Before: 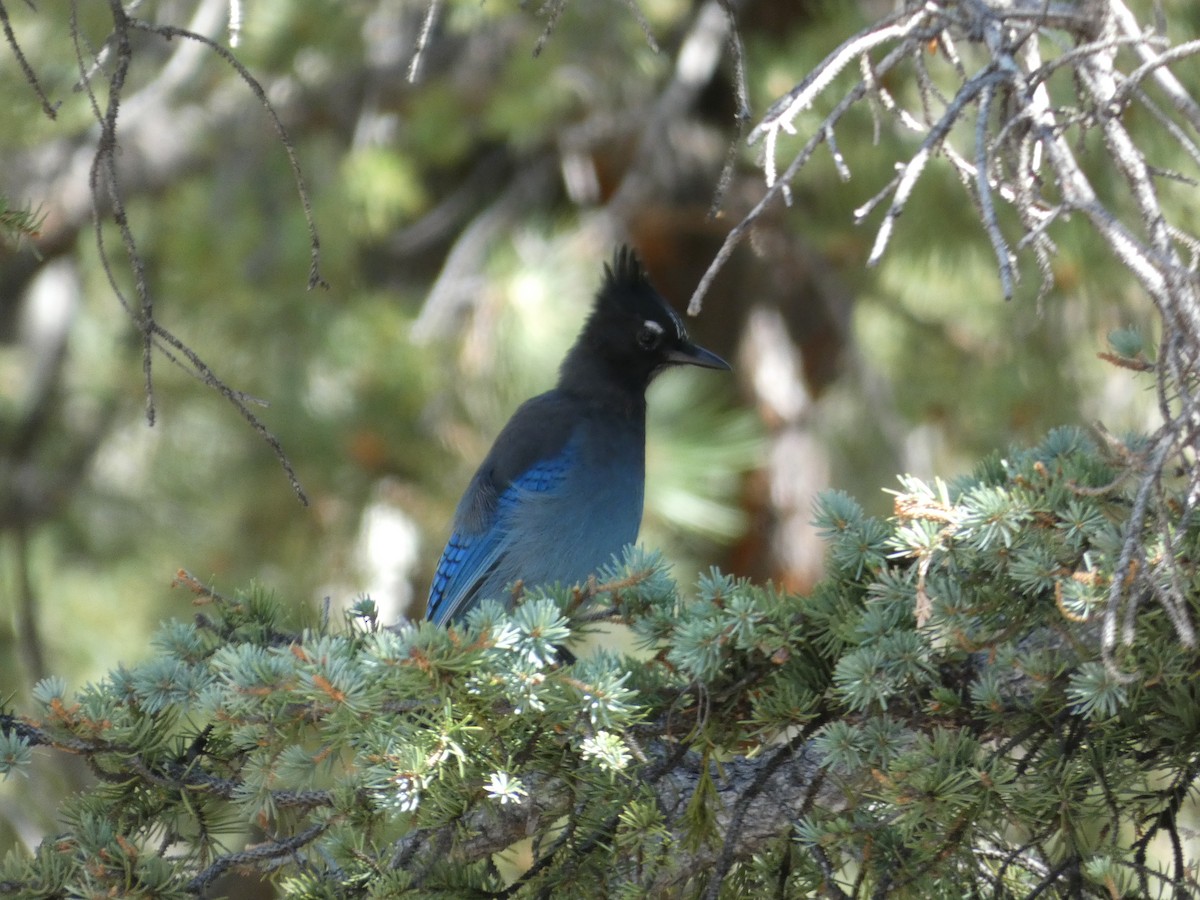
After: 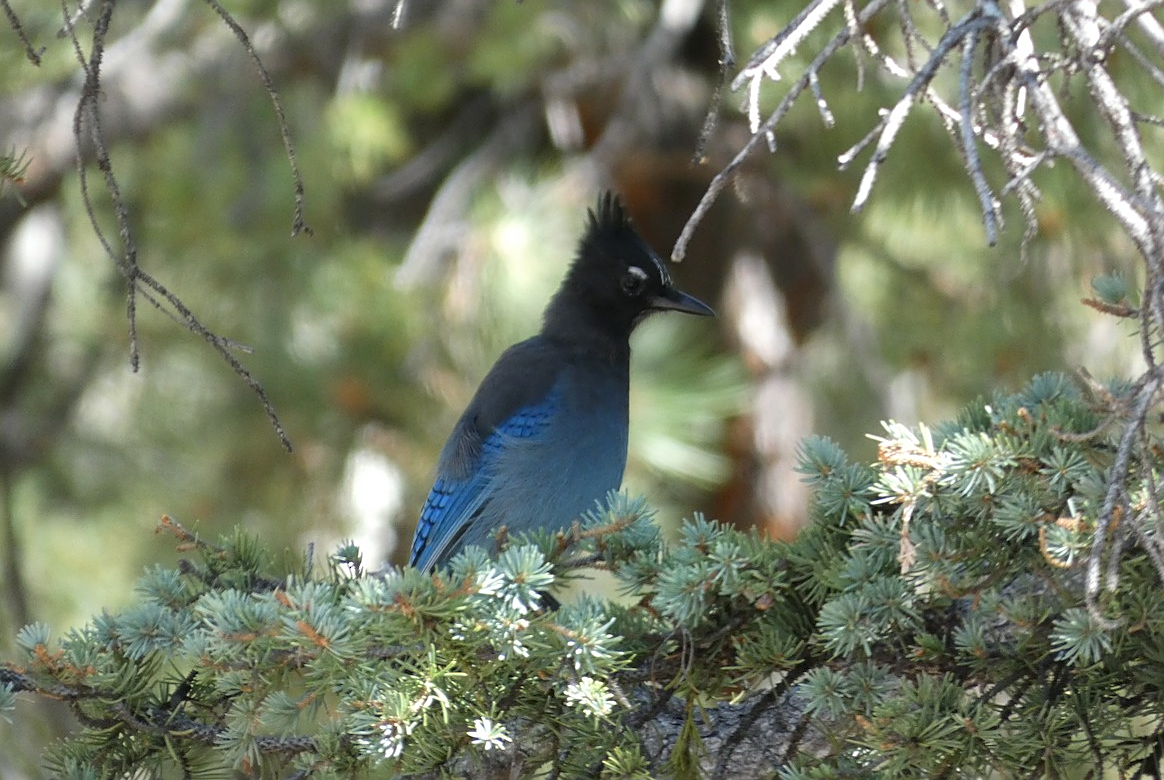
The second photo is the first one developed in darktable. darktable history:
crop: left 1.384%, top 6.11%, right 1.575%, bottom 7.175%
sharpen: on, module defaults
